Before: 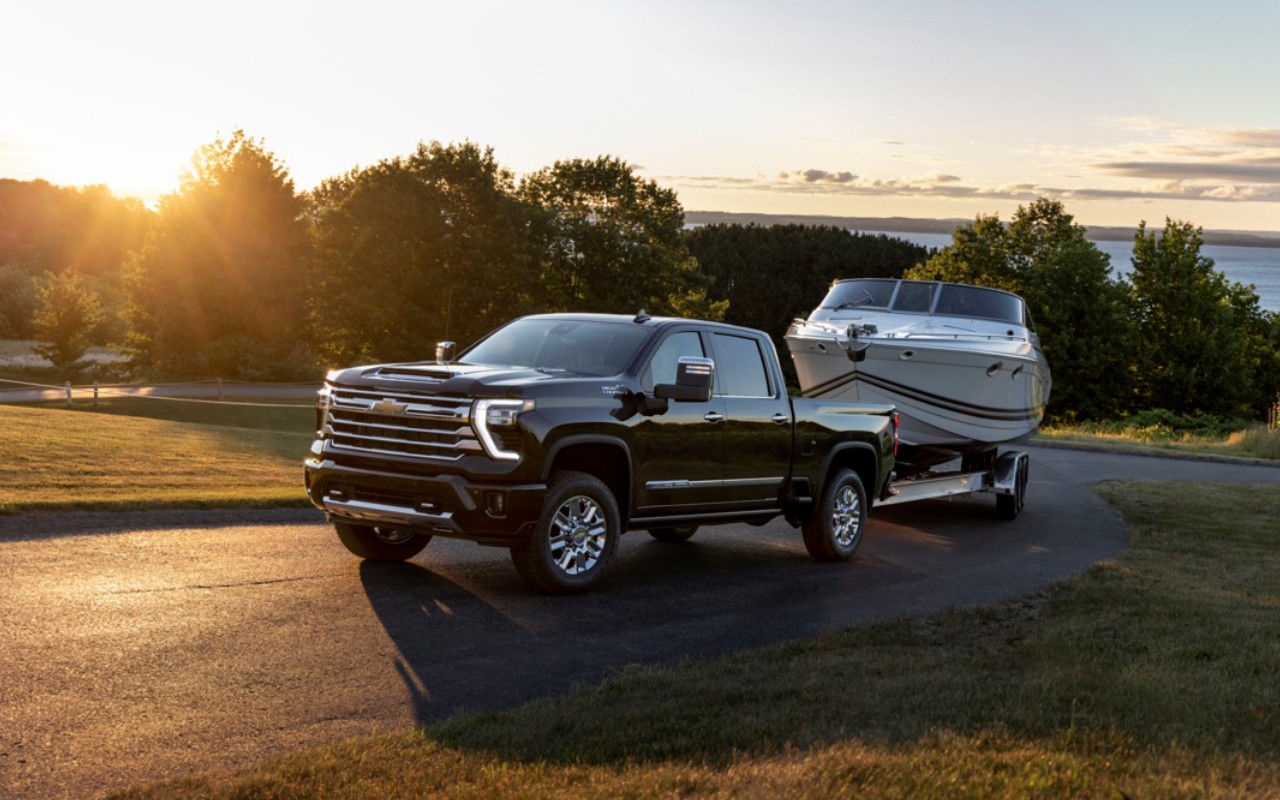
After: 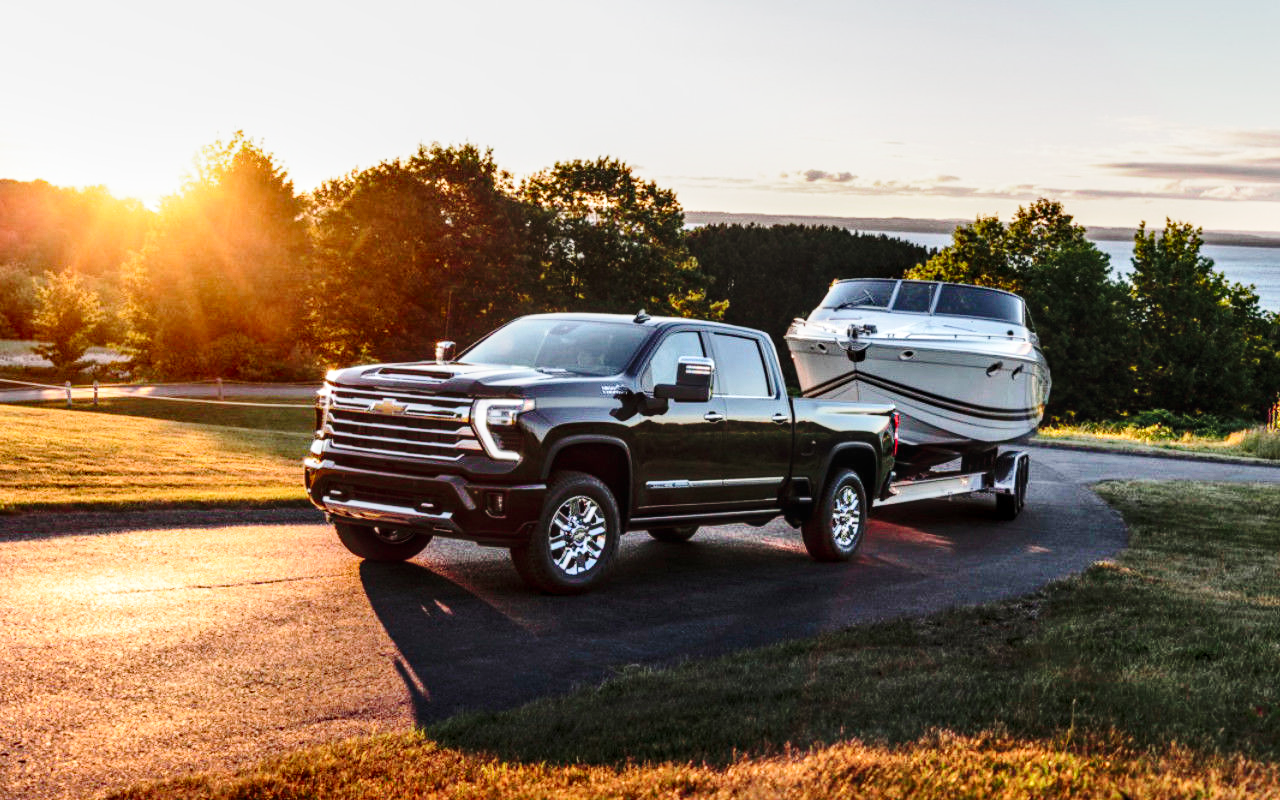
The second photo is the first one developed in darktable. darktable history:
shadows and highlights: soften with gaussian
local contrast: detail 140%
base curve: curves: ch0 [(0, 0) (0.028, 0.03) (0.121, 0.232) (0.46, 0.748) (0.859, 0.968) (1, 1)], preserve colors none
tone curve: curves: ch0 [(0, 0.023) (0.217, 0.19) (0.754, 0.801) (1, 0.977)]; ch1 [(0, 0) (0.392, 0.398) (0.5, 0.5) (0.521, 0.529) (0.56, 0.592) (1, 1)]; ch2 [(0, 0) (0.5, 0.5) (0.579, 0.561) (0.65, 0.657) (1, 1)], color space Lab, independent channels, preserve colors none
